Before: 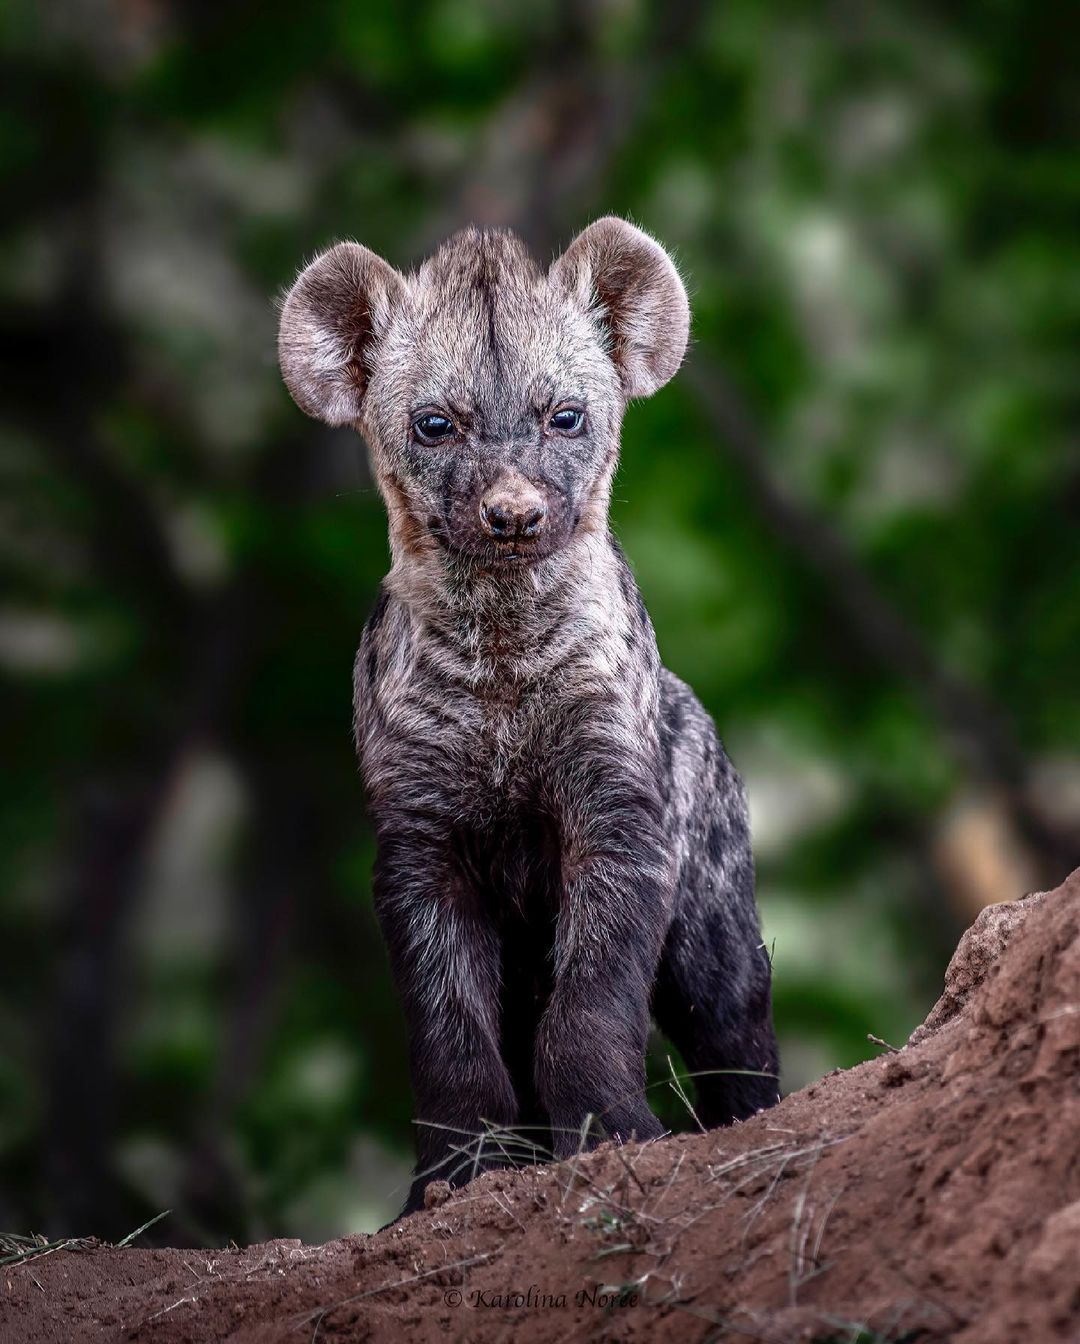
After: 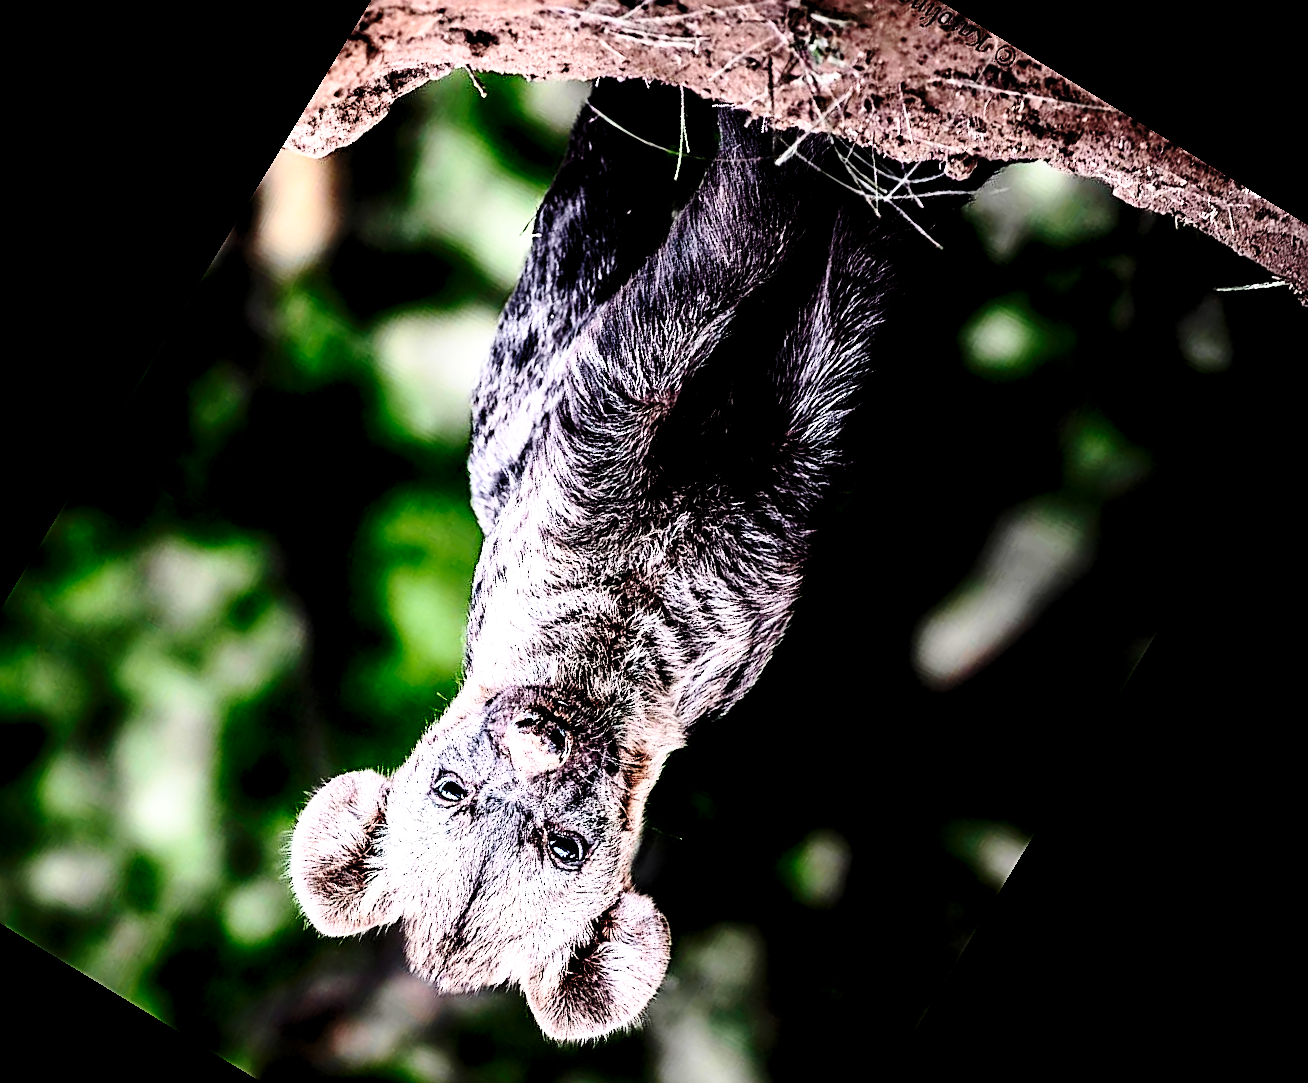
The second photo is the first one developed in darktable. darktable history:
base curve: curves: ch0 [(0, 0) (0.036, 0.037) (0.121, 0.228) (0.46, 0.76) (0.859, 0.983) (1, 1)], preserve colors none
sharpen: on, module defaults
exposure: black level correction 0, exposure 0.7 EV, compensate exposure bias true, compensate highlight preservation false
contrast brightness saturation: contrast 0.28
crop and rotate: angle 148.68°, left 9.111%, top 15.603%, right 4.588%, bottom 17.041%
rgb levels: levels [[0.034, 0.472, 0.904], [0, 0.5, 1], [0, 0.5, 1]]
rotate and perspective: rotation -1.68°, lens shift (vertical) -0.146, crop left 0.049, crop right 0.912, crop top 0.032, crop bottom 0.96
